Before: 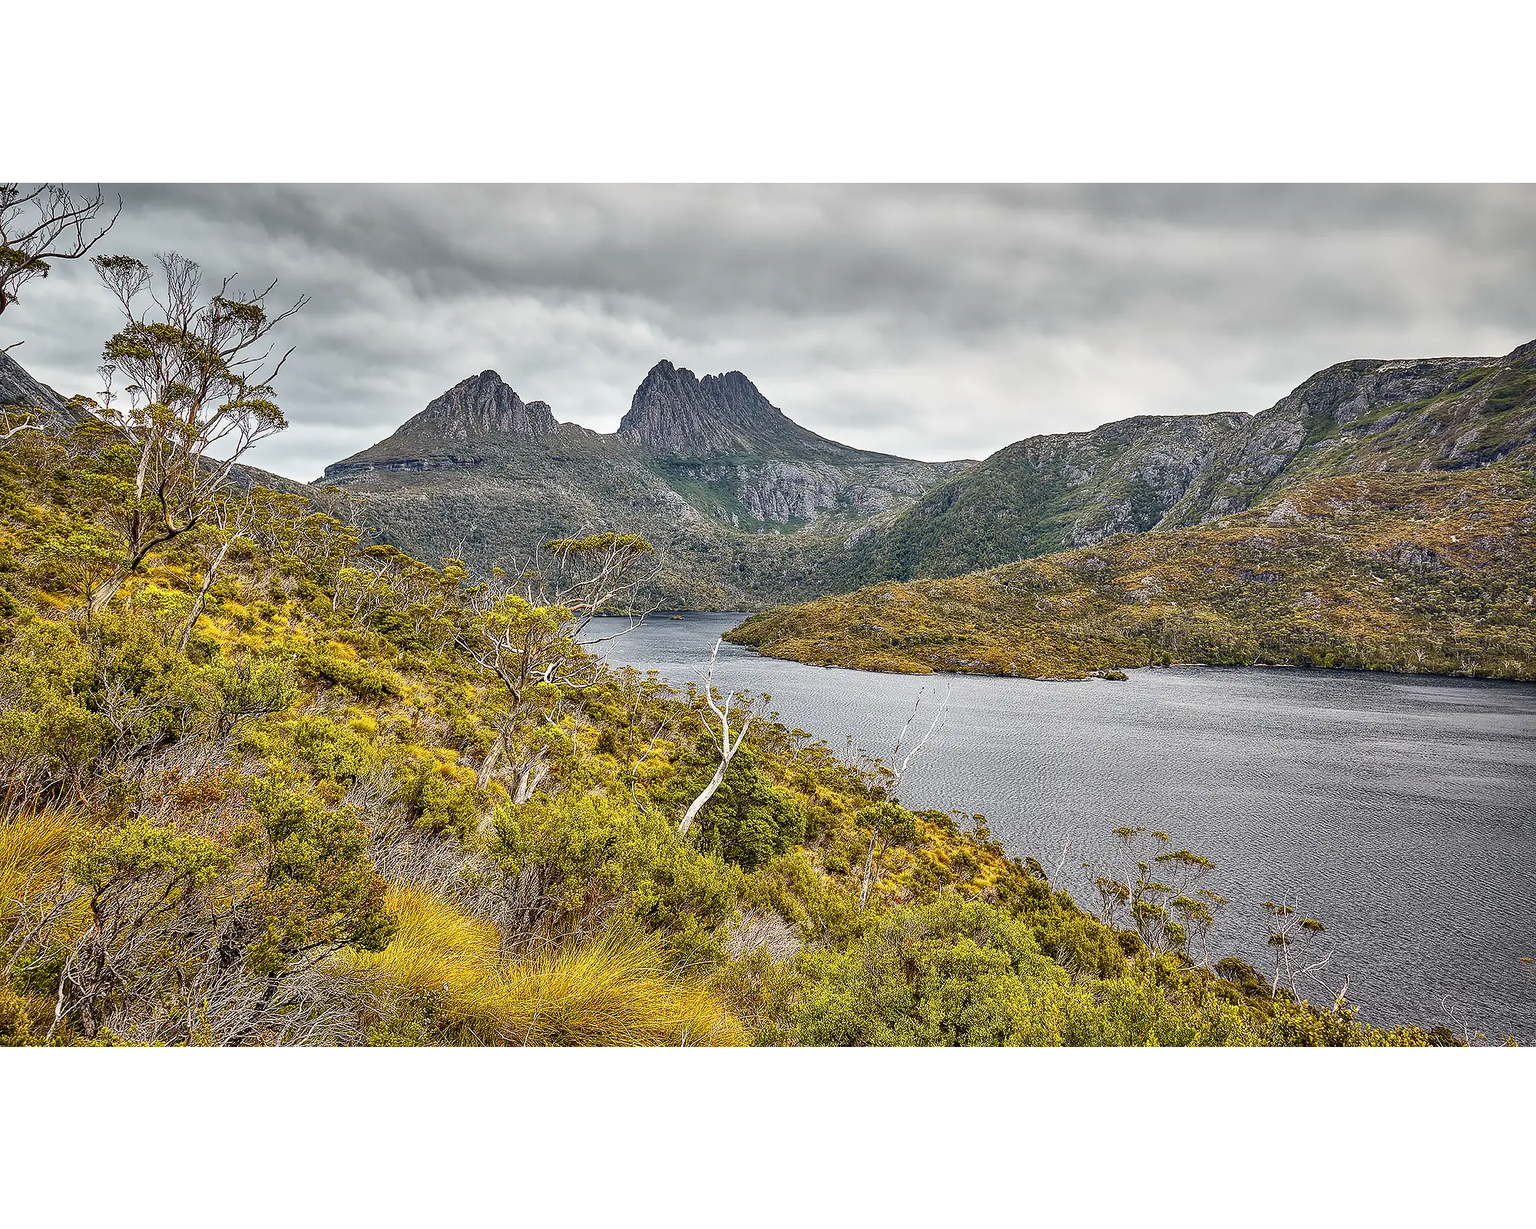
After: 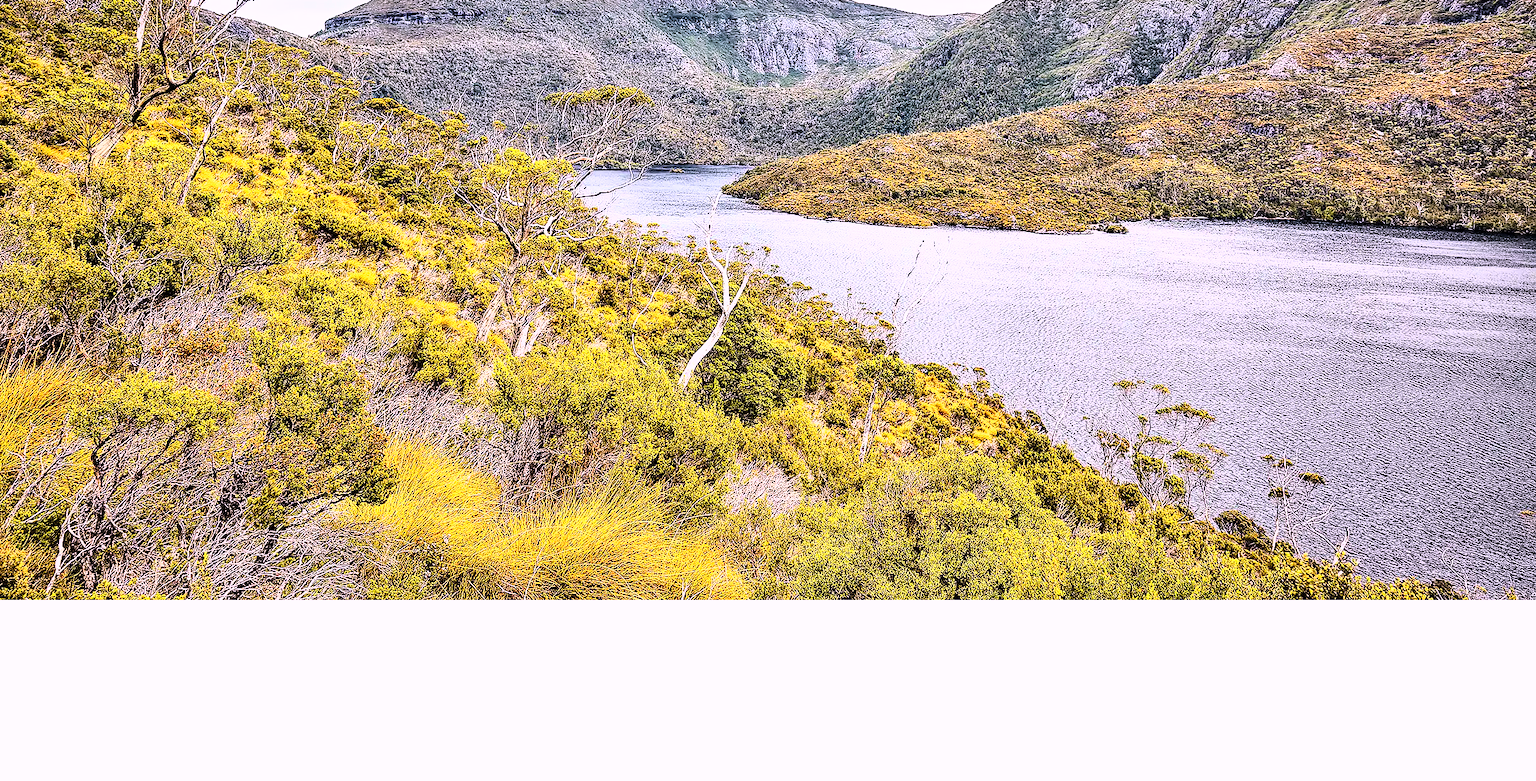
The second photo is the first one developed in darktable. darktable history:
crop and rotate: top 36.435%
white balance: red 1.066, blue 1.119
rgb curve: curves: ch0 [(0, 0) (0.21, 0.15) (0.24, 0.21) (0.5, 0.75) (0.75, 0.96) (0.89, 0.99) (1, 1)]; ch1 [(0, 0.02) (0.21, 0.13) (0.25, 0.2) (0.5, 0.67) (0.75, 0.9) (0.89, 0.97) (1, 1)]; ch2 [(0, 0.02) (0.21, 0.13) (0.25, 0.2) (0.5, 0.67) (0.75, 0.9) (0.89, 0.97) (1, 1)], compensate middle gray true
